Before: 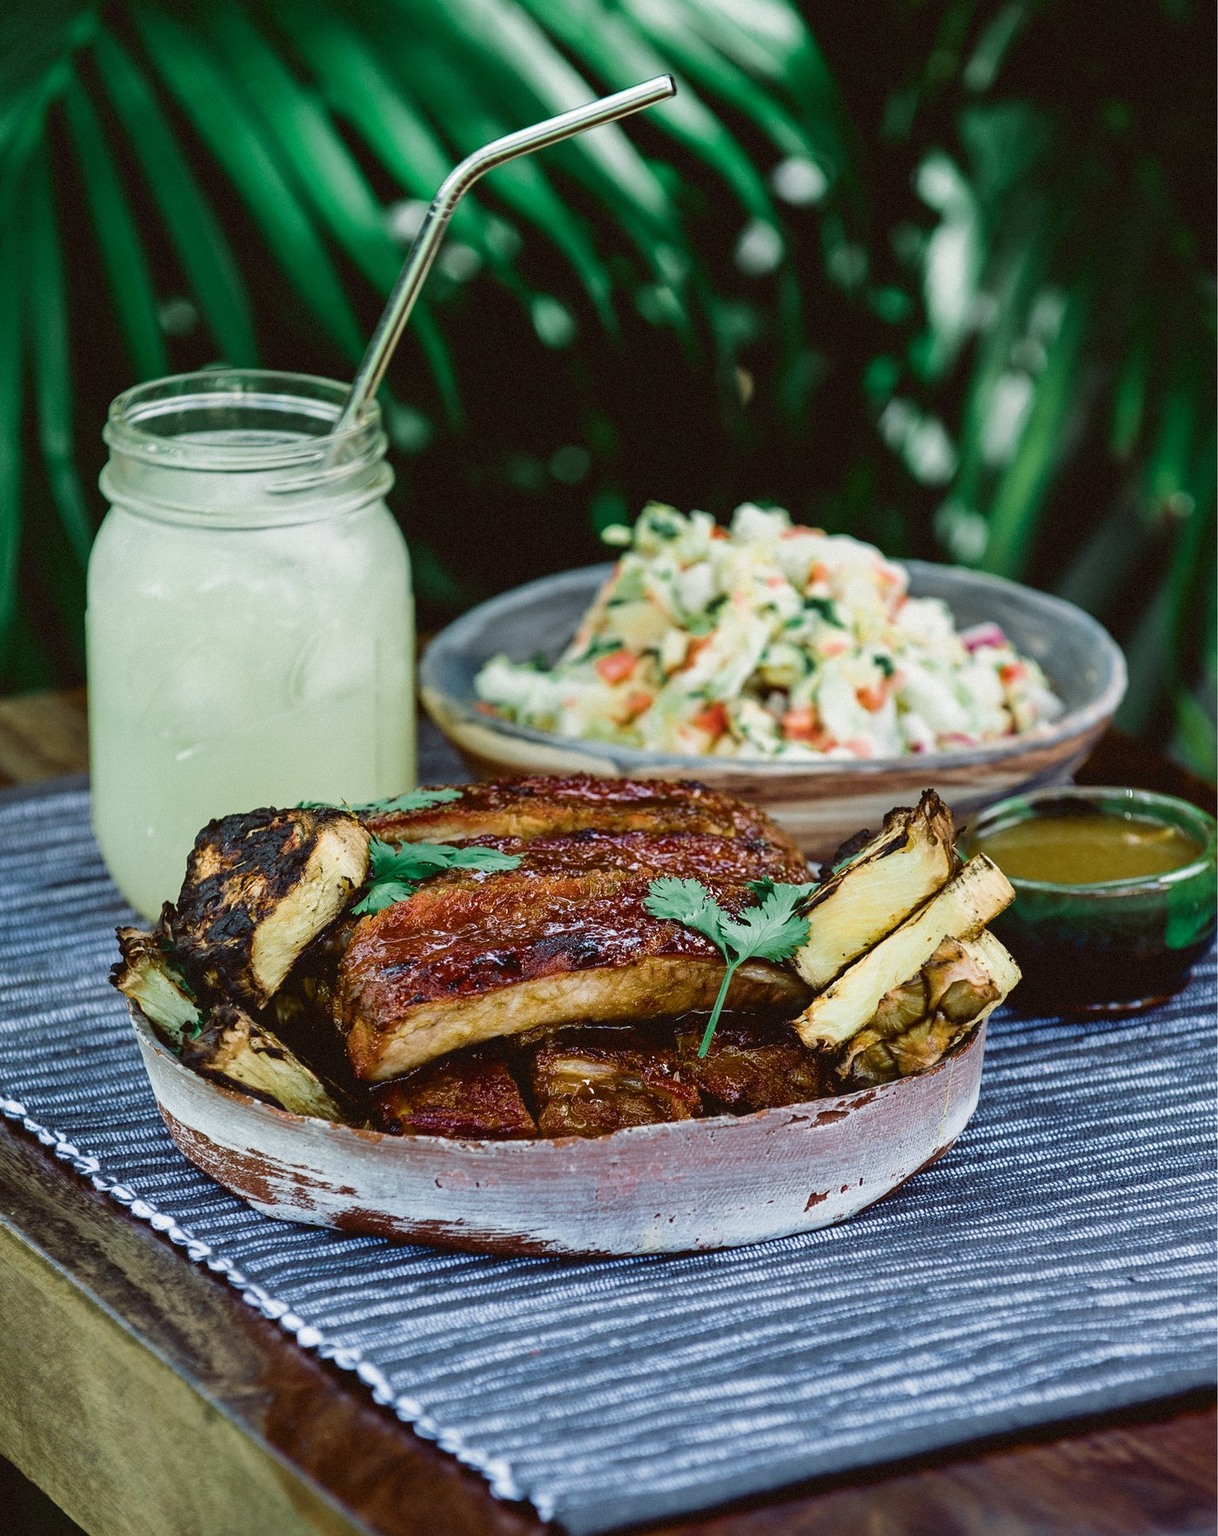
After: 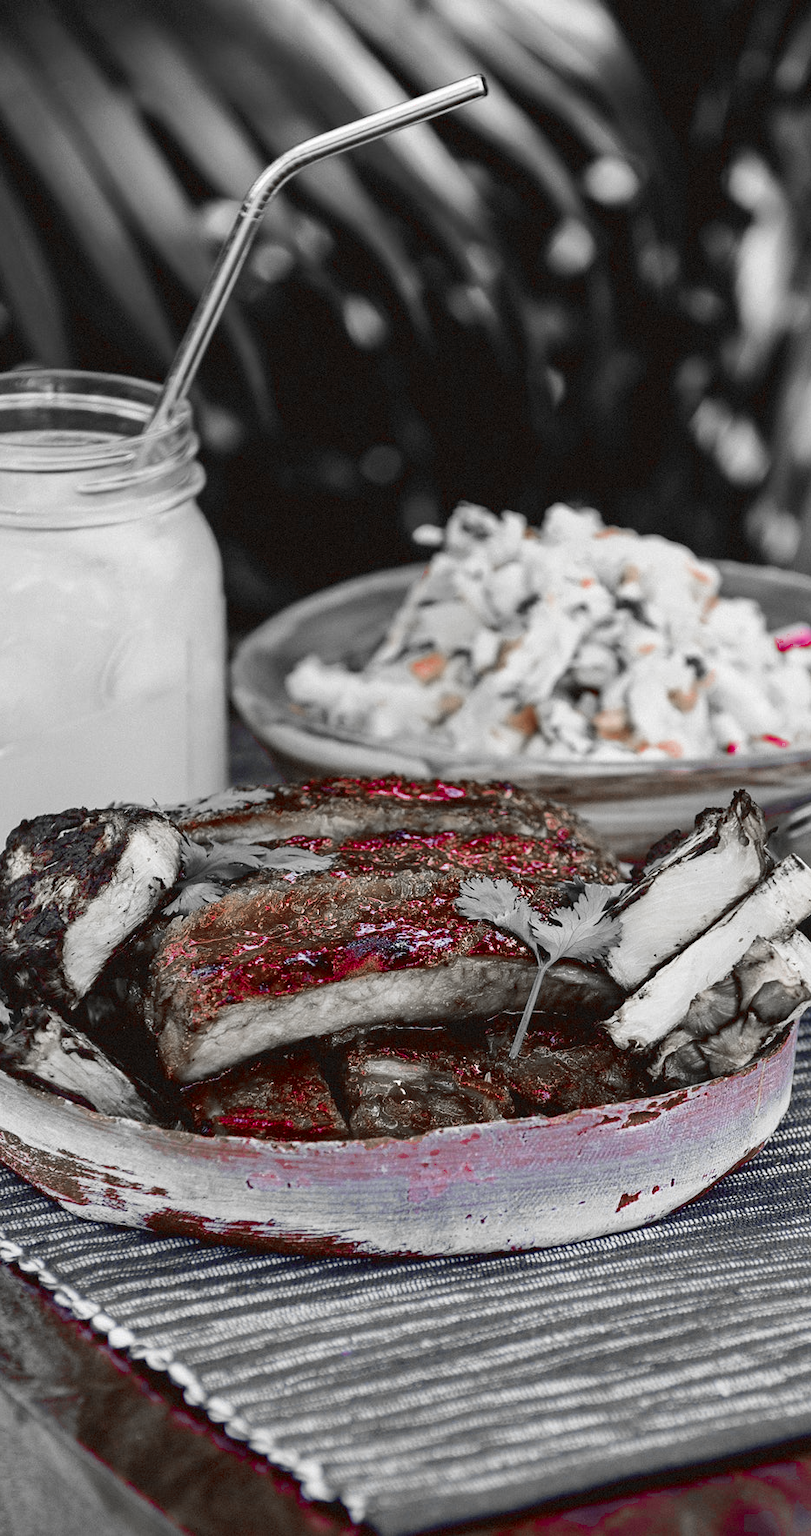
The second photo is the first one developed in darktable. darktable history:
color balance rgb: linear chroma grading › global chroma 15%, perceptual saturation grading › global saturation 30%
color zones: curves: ch0 [(0, 0.278) (0.143, 0.5) (0.286, 0.5) (0.429, 0.5) (0.571, 0.5) (0.714, 0.5) (0.857, 0.5) (1, 0.5)]; ch1 [(0, 1) (0.143, 0.165) (0.286, 0) (0.429, 0) (0.571, 0) (0.714, 0) (0.857, 0.5) (1, 0.5)]; ch2 [(0, 0.508) (0.143, 0.5) (0.286, 0.5) (0.429, 0.5) (0.571, 0.5) (0.714, 0.5) (0.857, 0.5) (1, 0.5)]
crop and rotate: left 15.546%, right 17.787%
